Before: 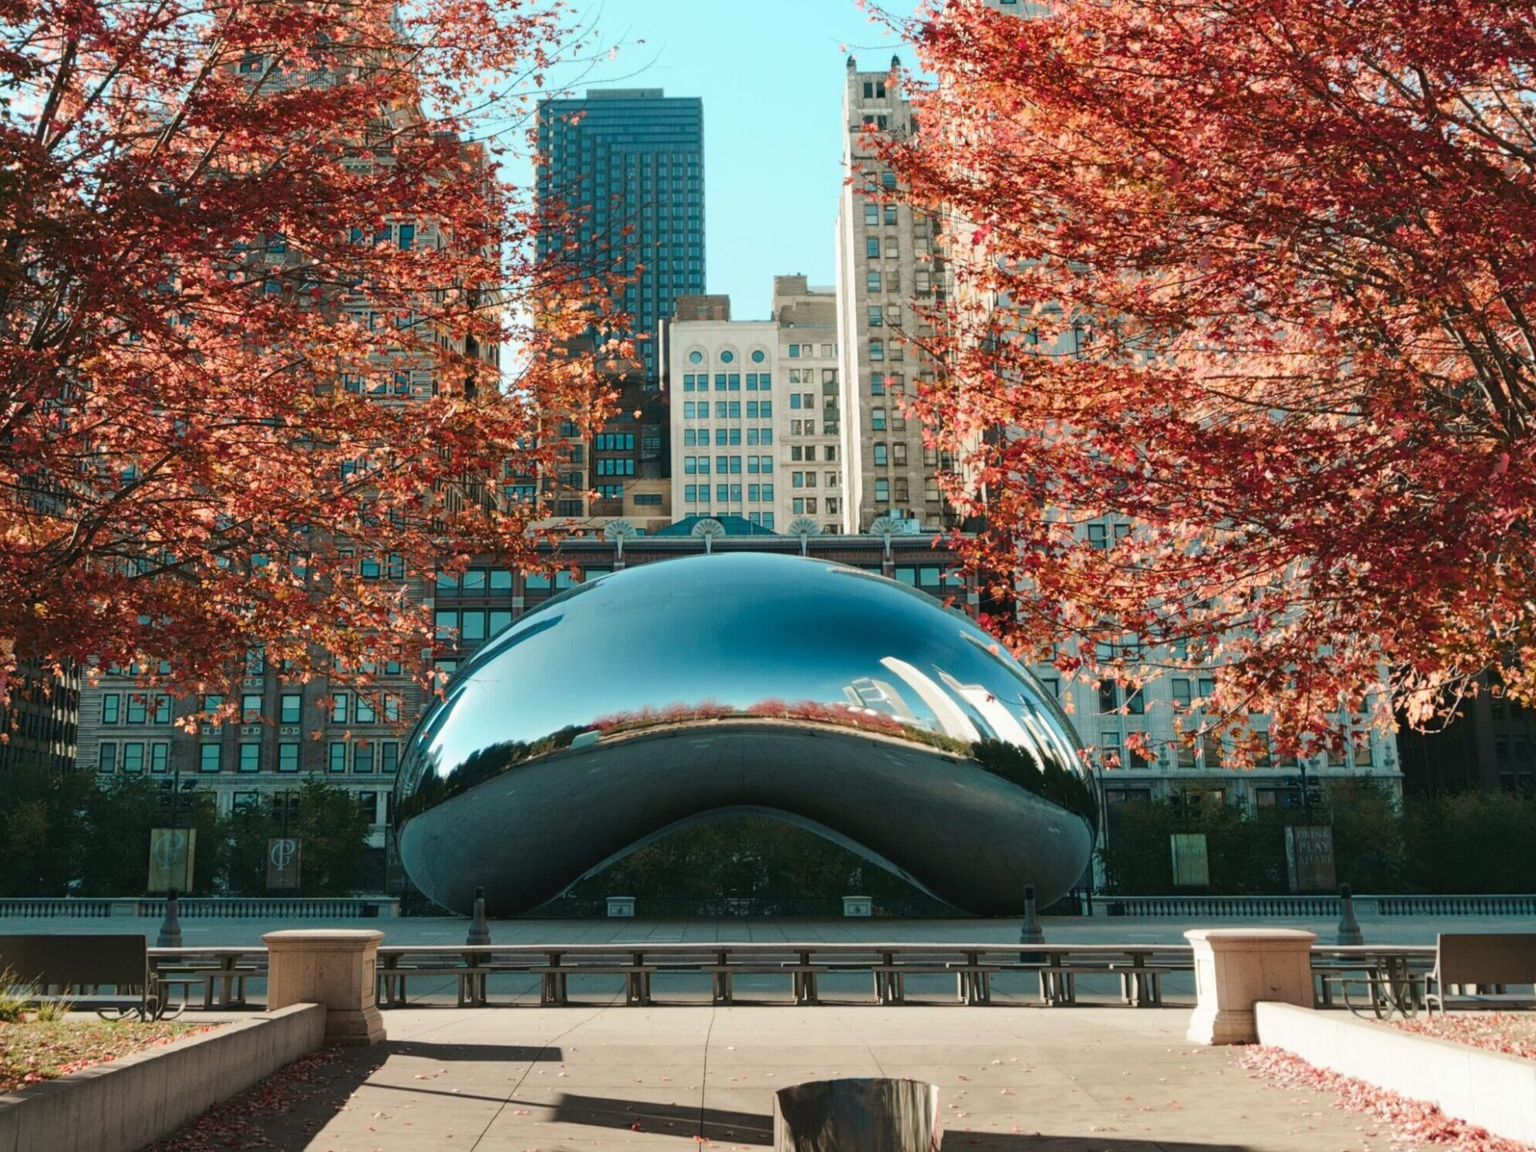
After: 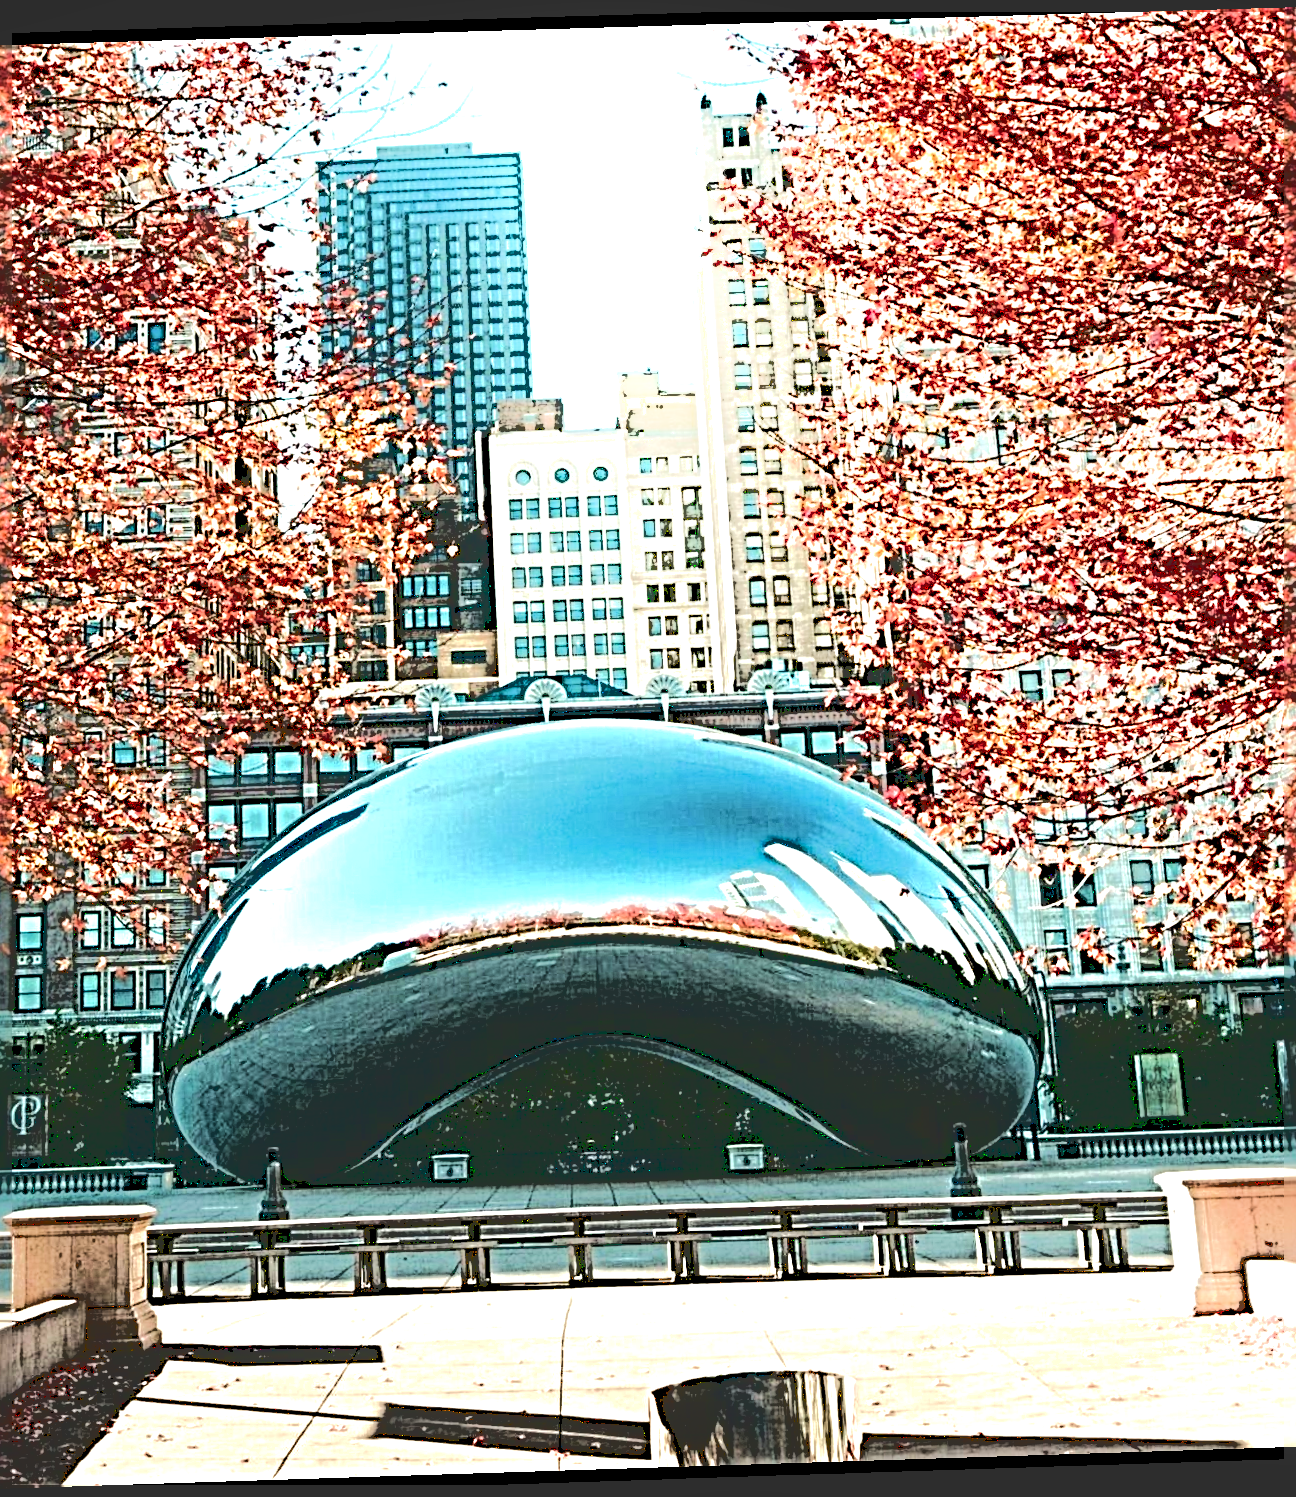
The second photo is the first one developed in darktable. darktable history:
sharpen: radius 6.3, amount 1.8, threshold 0
exposure: black level correction 0, exposure 1.173 EV, compensate exposure bias true, compensate highlight preservation false
white balance: emerald 1
rotate and perspective: rotation -1.77°, lens shift (horizontal) 0.004, automatic cropping off
shadows and highlights: shadows -24.28, highlights 49.77, soften with gaussian
crop and rotate: left 18.442%, right 15.508%
base curve: curves: ch0 [(0.065, 0.026) (0.236, 0.358) (0.53, 0.546) (0.777, 0.841) (0.924, 0.992)], preserve colors average RGB
